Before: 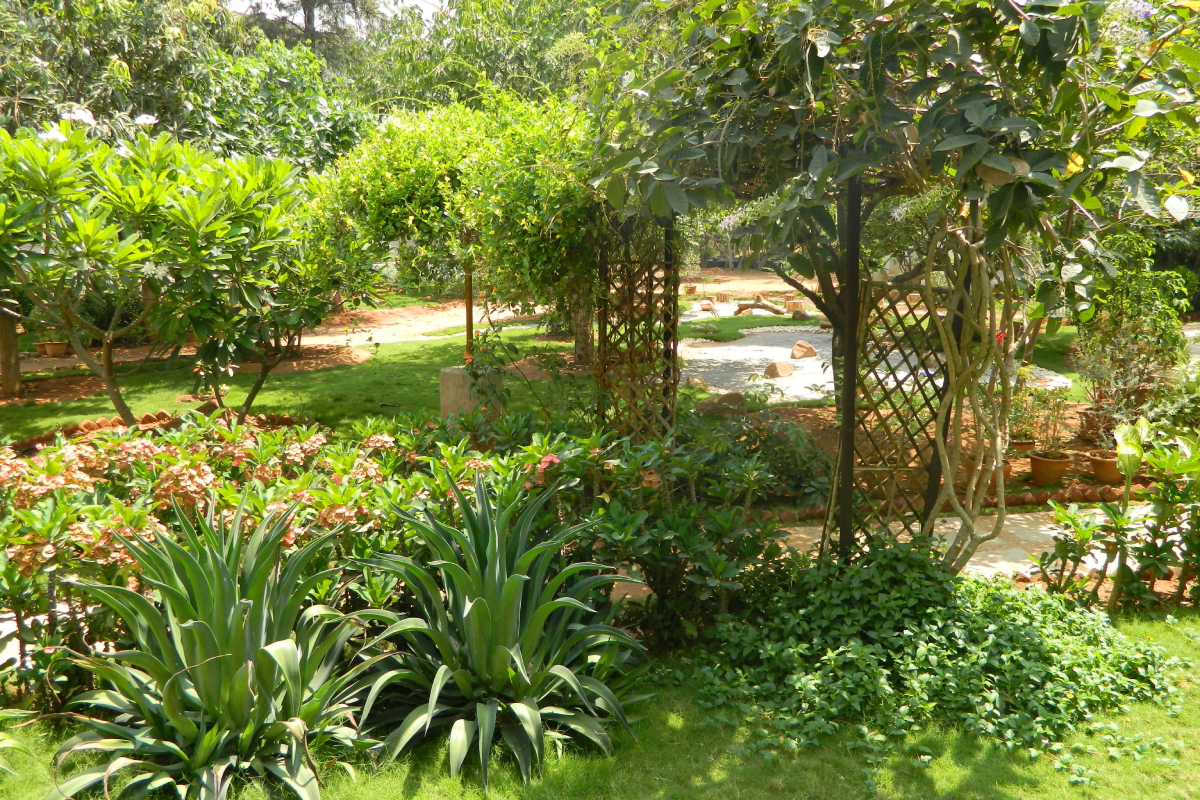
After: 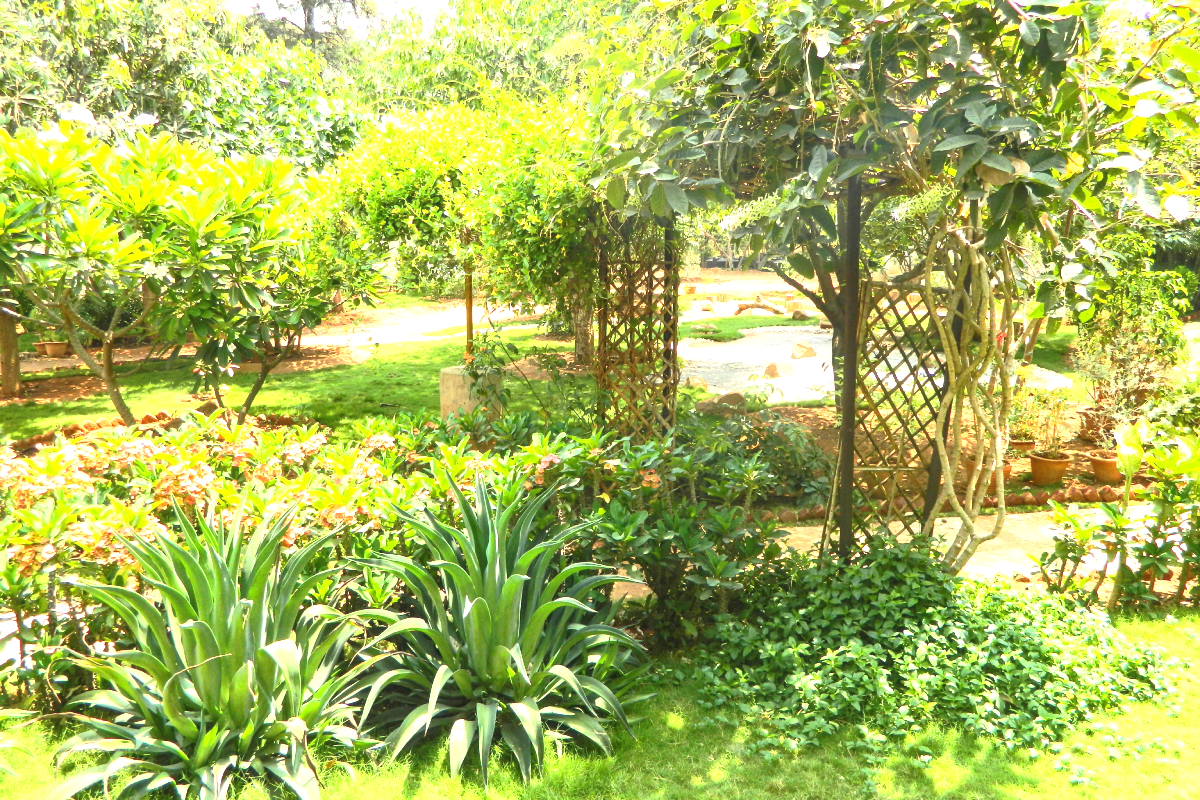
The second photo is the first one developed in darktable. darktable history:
local contrast: detail 109%
exposure: black level correction 0, exposure 1.454 EV, compensate highlight preservation false
base curve: curves: ch0 [(0, 0) (0.257, 0.25) (0.482, 0.586) (0.757, 0.871) (1, 1)]
